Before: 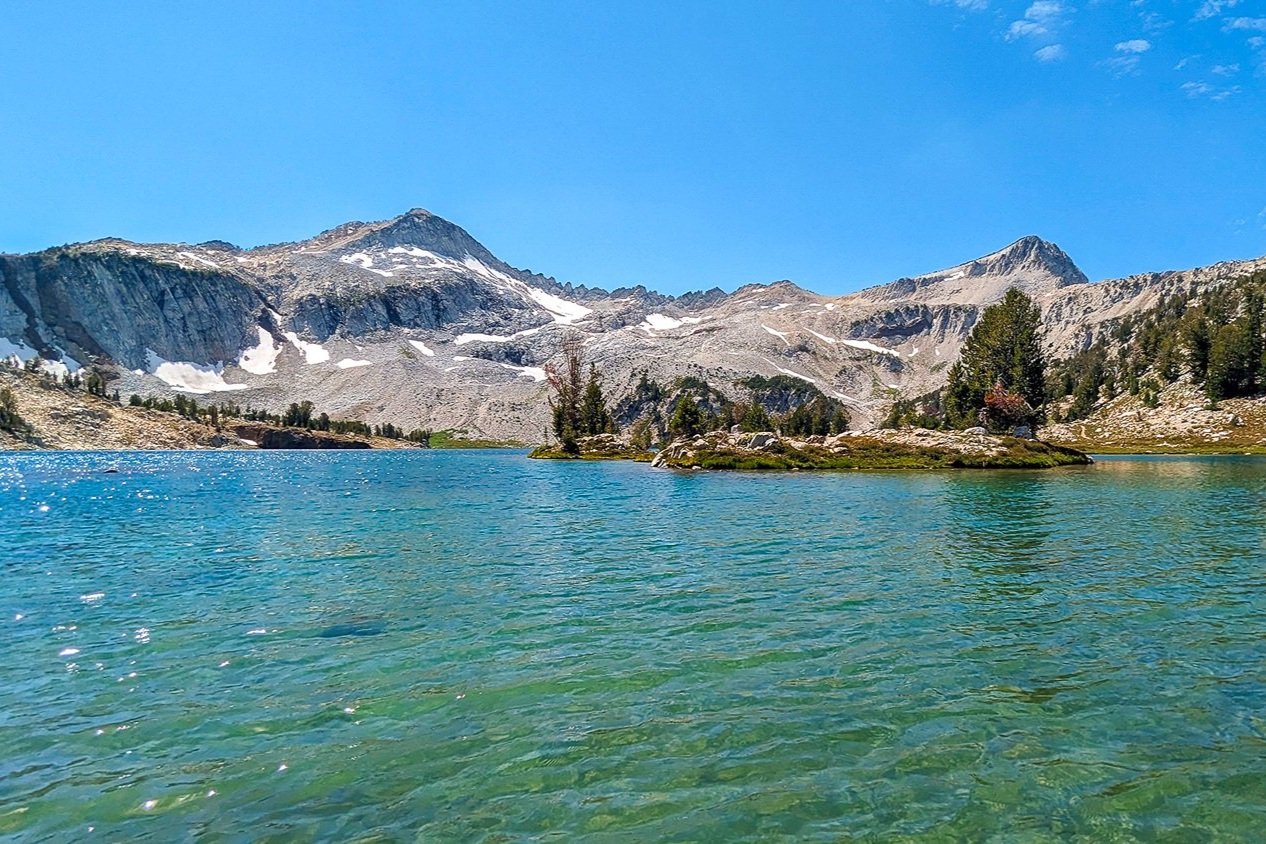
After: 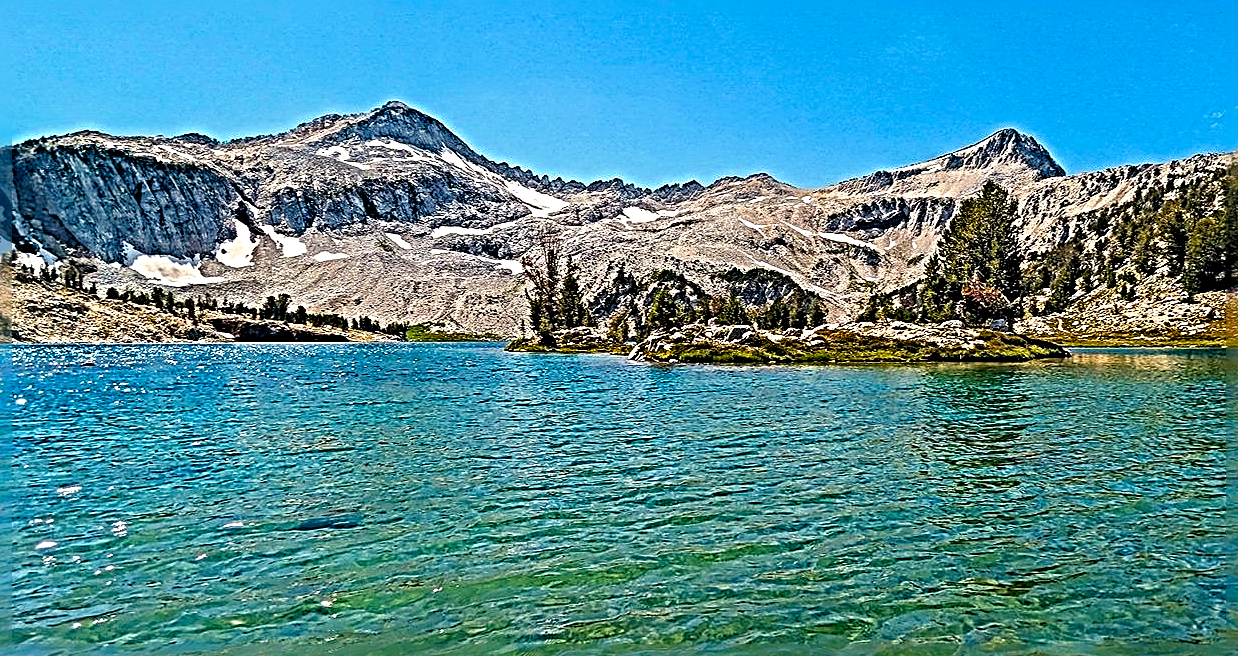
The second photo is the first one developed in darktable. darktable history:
crop and rotate: left 1.87%, top 12.793%, right 0.281%, bottom 9.44%
sharpen: radius 6.271, amount 1.811, threshold 0.154
color balance rgb: highlights gain › chroma 2.997%, highlights gain › hue 75.89°, global offset › luminance -0.496%, perceptual saturation grading › global saturation 30.227%
